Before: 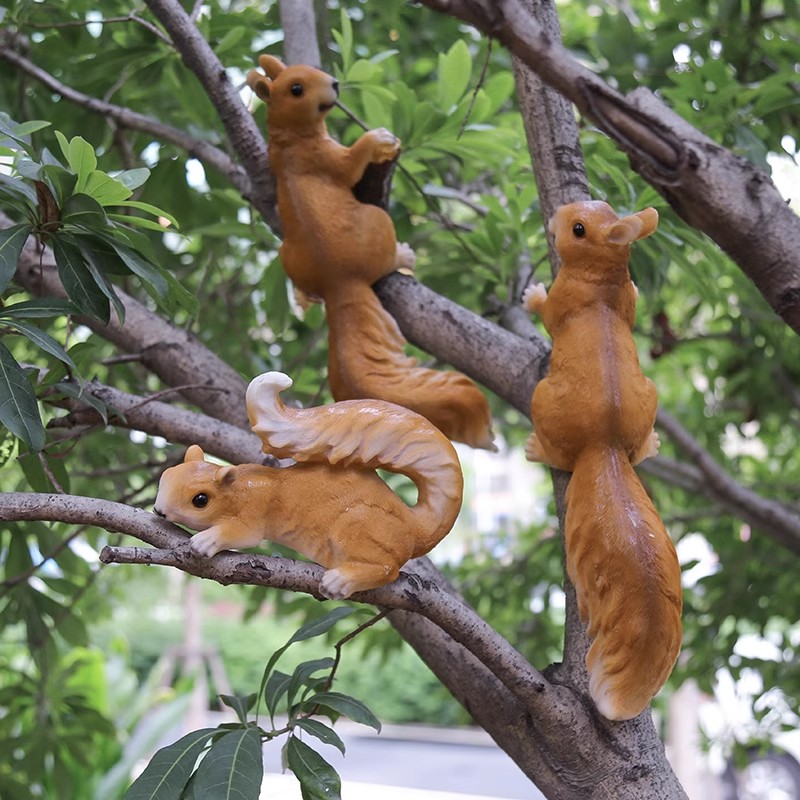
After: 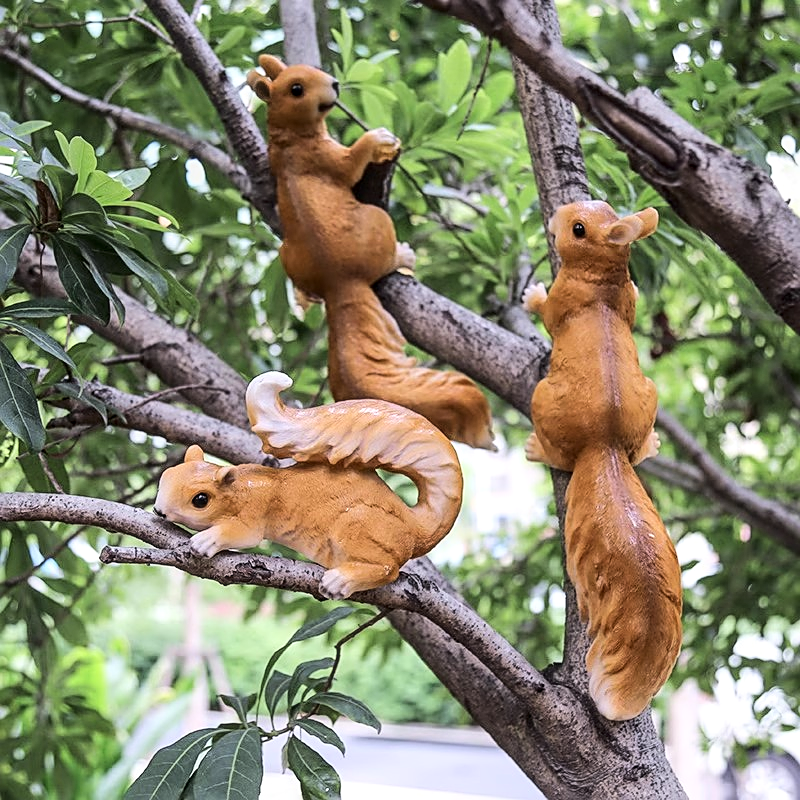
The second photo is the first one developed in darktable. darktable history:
base curve: curves: ch0 [(0, 0) (0.032, 0.025) (0.121, 0.166) (0.206, 0.329) (0.605, 0.79) (1, 1)]
local contrast: on, module defaults
sharpen: on, module defaults
